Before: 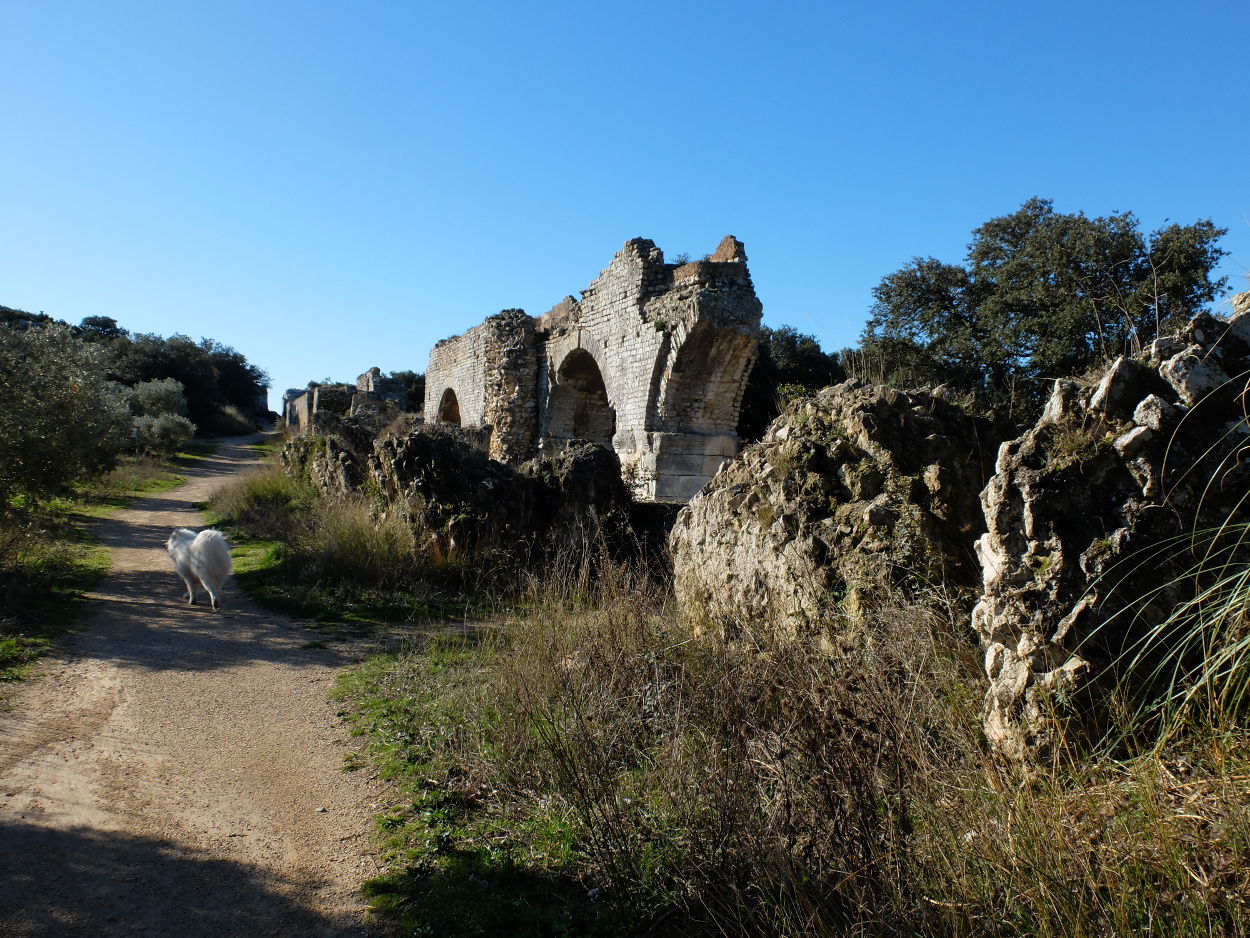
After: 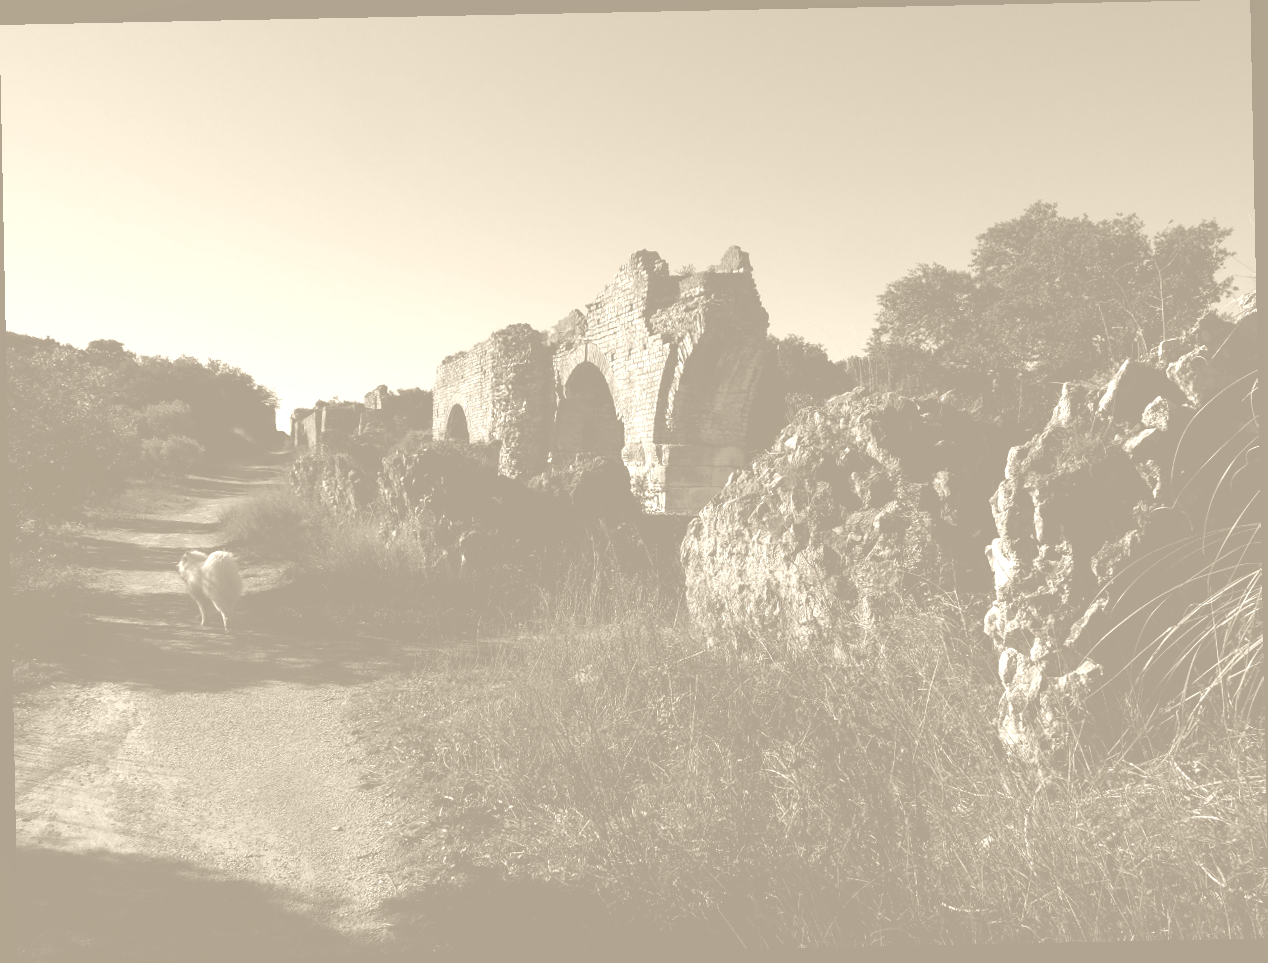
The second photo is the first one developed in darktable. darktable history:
exposure: compensate highlight preservation false
colorize: hue 36°, saturation 71%, lightness 80.79%
local contrast: highlights 100%, shadows 100%, detail 120%, midtone range 0.2
contrast brightness saturation: contrast 0.09, brightness -0.59, saturation 0.17
rotate and perspective: rotation -1.17°, automatic cropping off
white balance: red 1, blue 1
base curve: curves: ch0 [(0, 0) (0.74, 0.67) (1, 1)]
